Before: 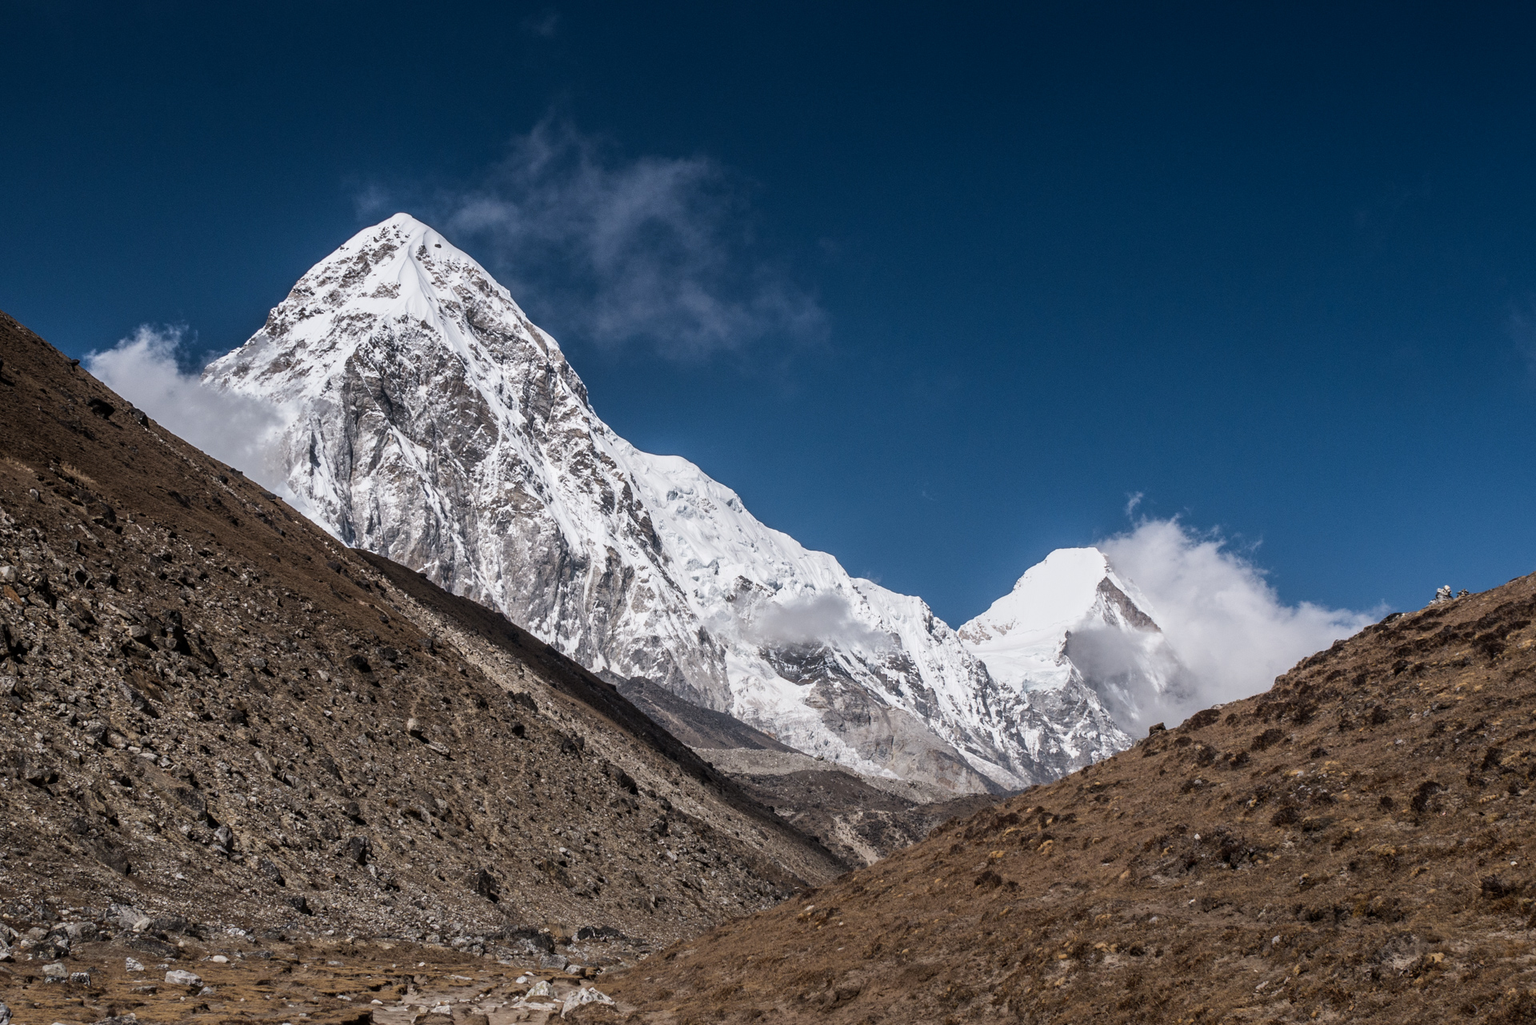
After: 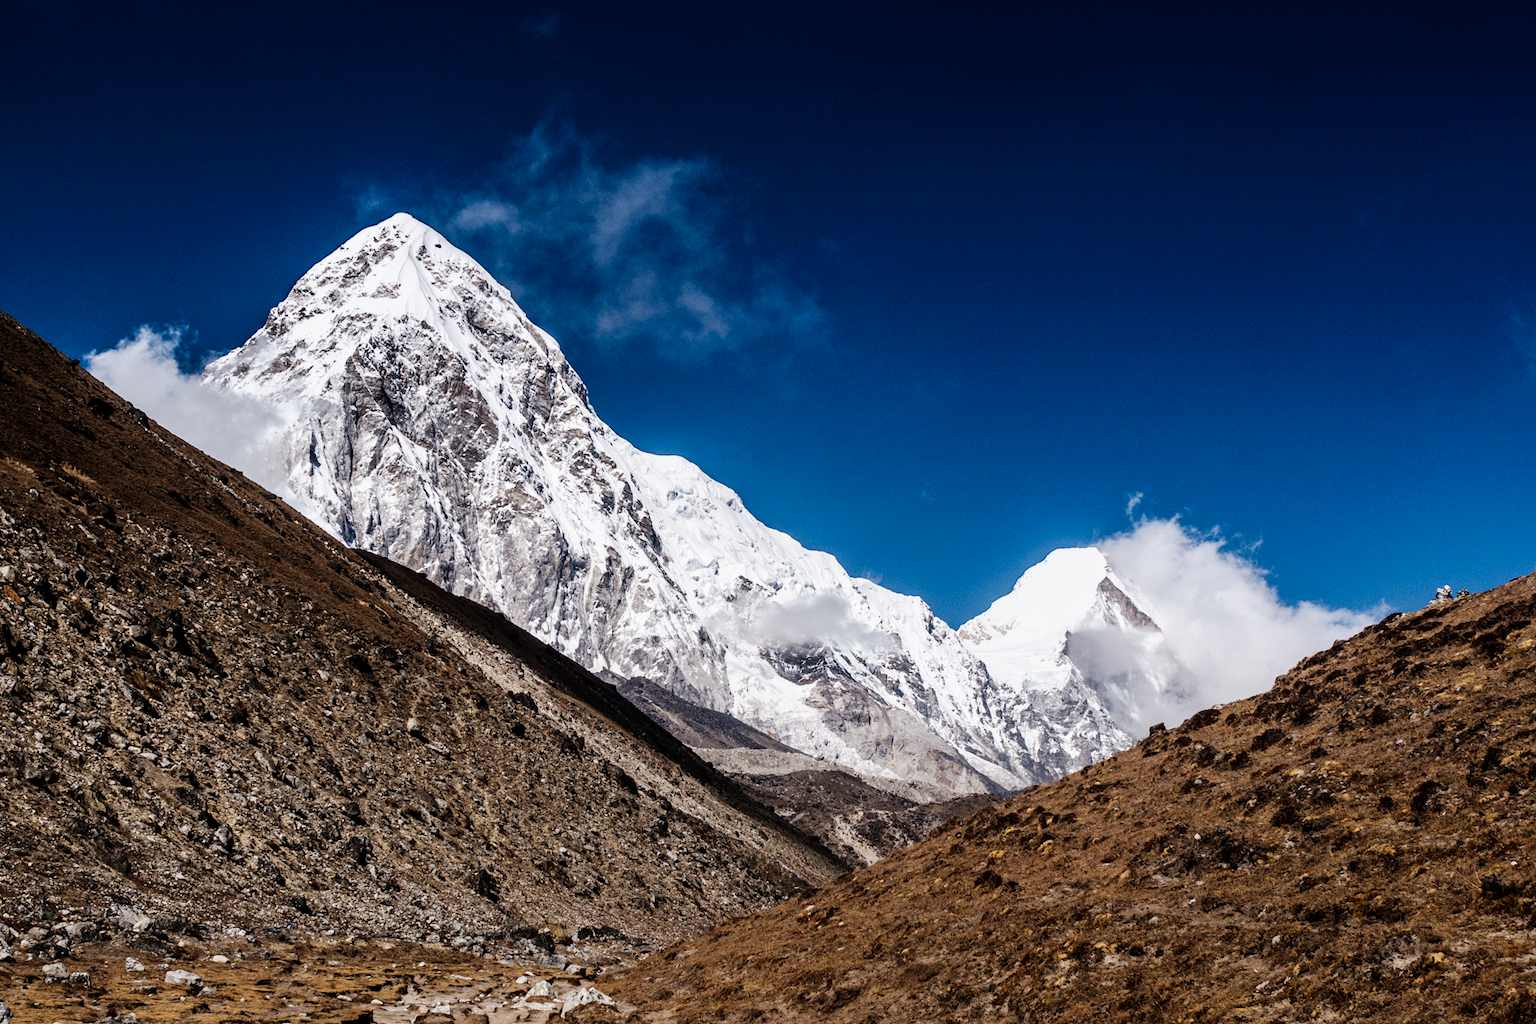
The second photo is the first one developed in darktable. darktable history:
tone curve: curves: ch0 [(0, 0) (0.003, 0) (0.011, 0.001) (0.025, 0.003) (0.044, 0.005) (0.069, 0.011) (0.1, 0.021) (0.136, 0.035) (0.177, 0.079) (0.224, 0.134) (0.277, 0.219) (0.335, 0.315) (0.399, 0.42) (0.468, 0.529) (0.543, 0.636) (0.623, 0.727) (0.709, 0.805) (0.801, 0.88) (0.898, 0.957) (1, 1)], preserve colors none
